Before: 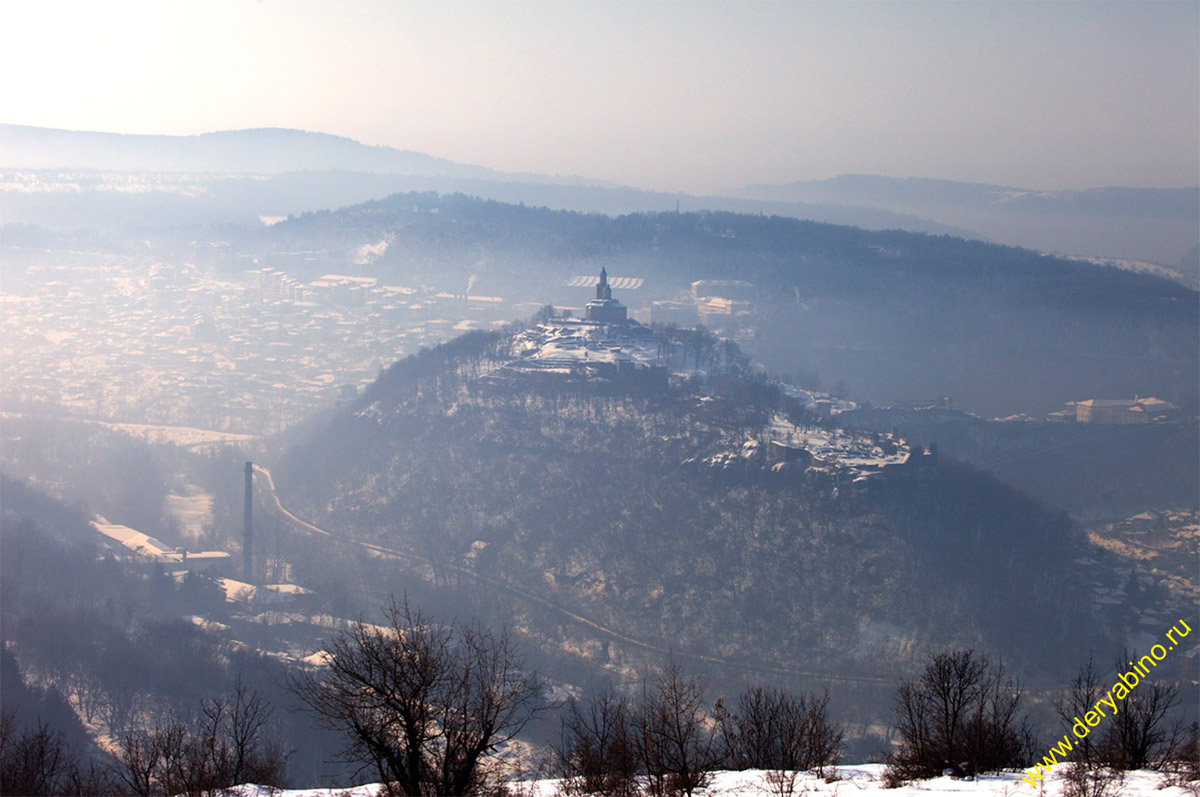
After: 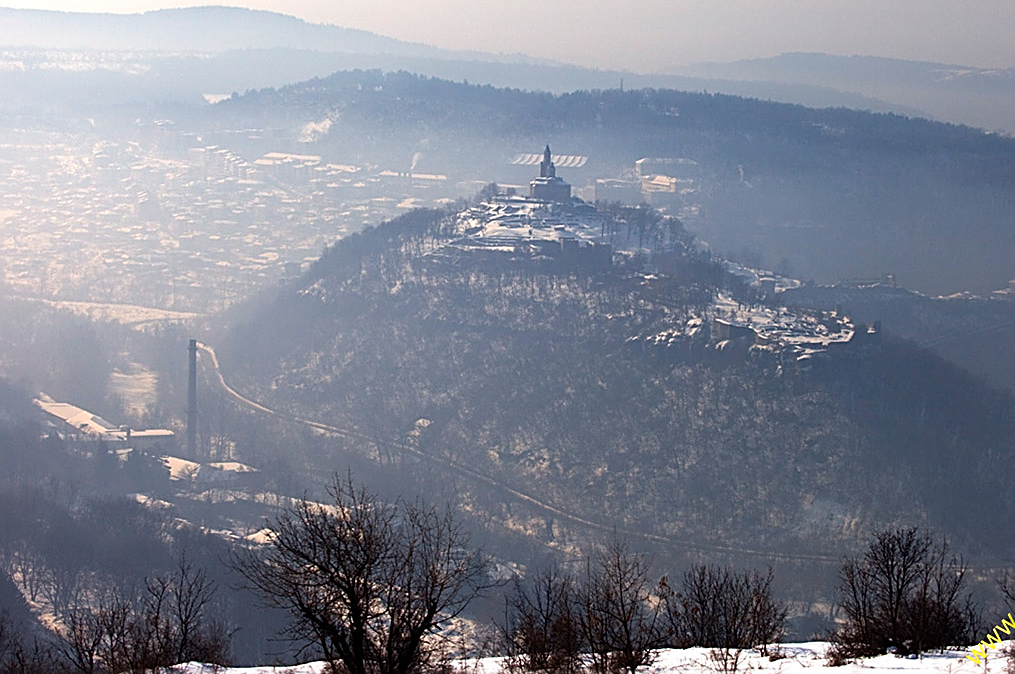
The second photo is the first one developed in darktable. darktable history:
crop and rotate: left 4.676%, top 15.382%, right 10.685%
sharpen: amount 0.899
contrast brightness saturation: saturation -0.044
